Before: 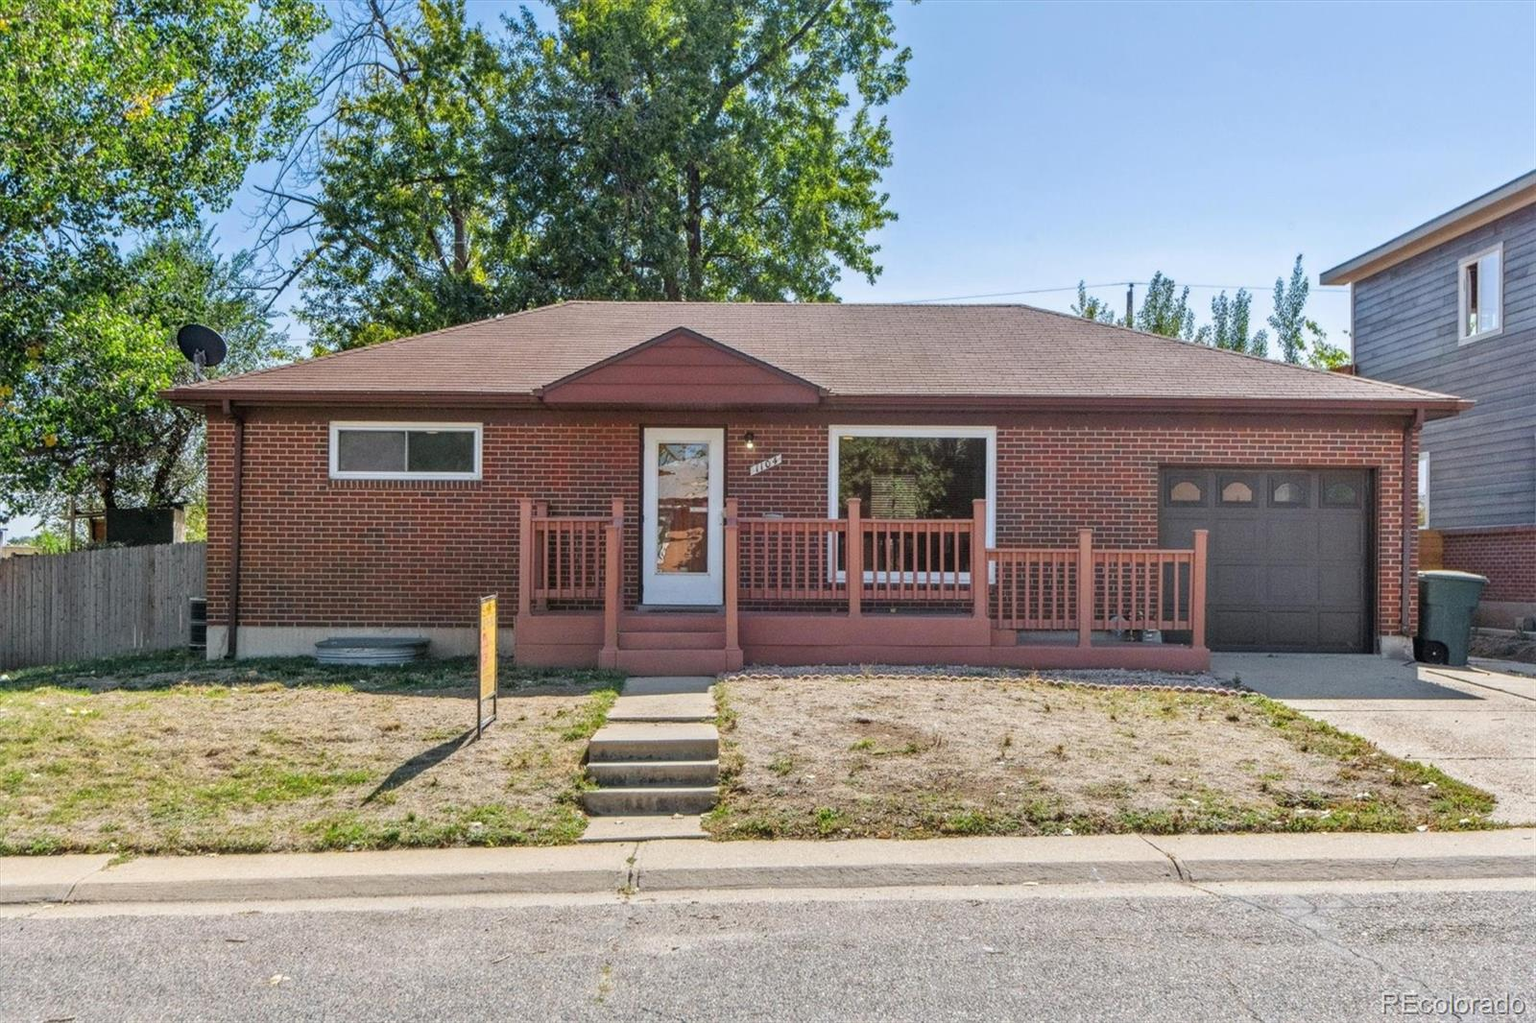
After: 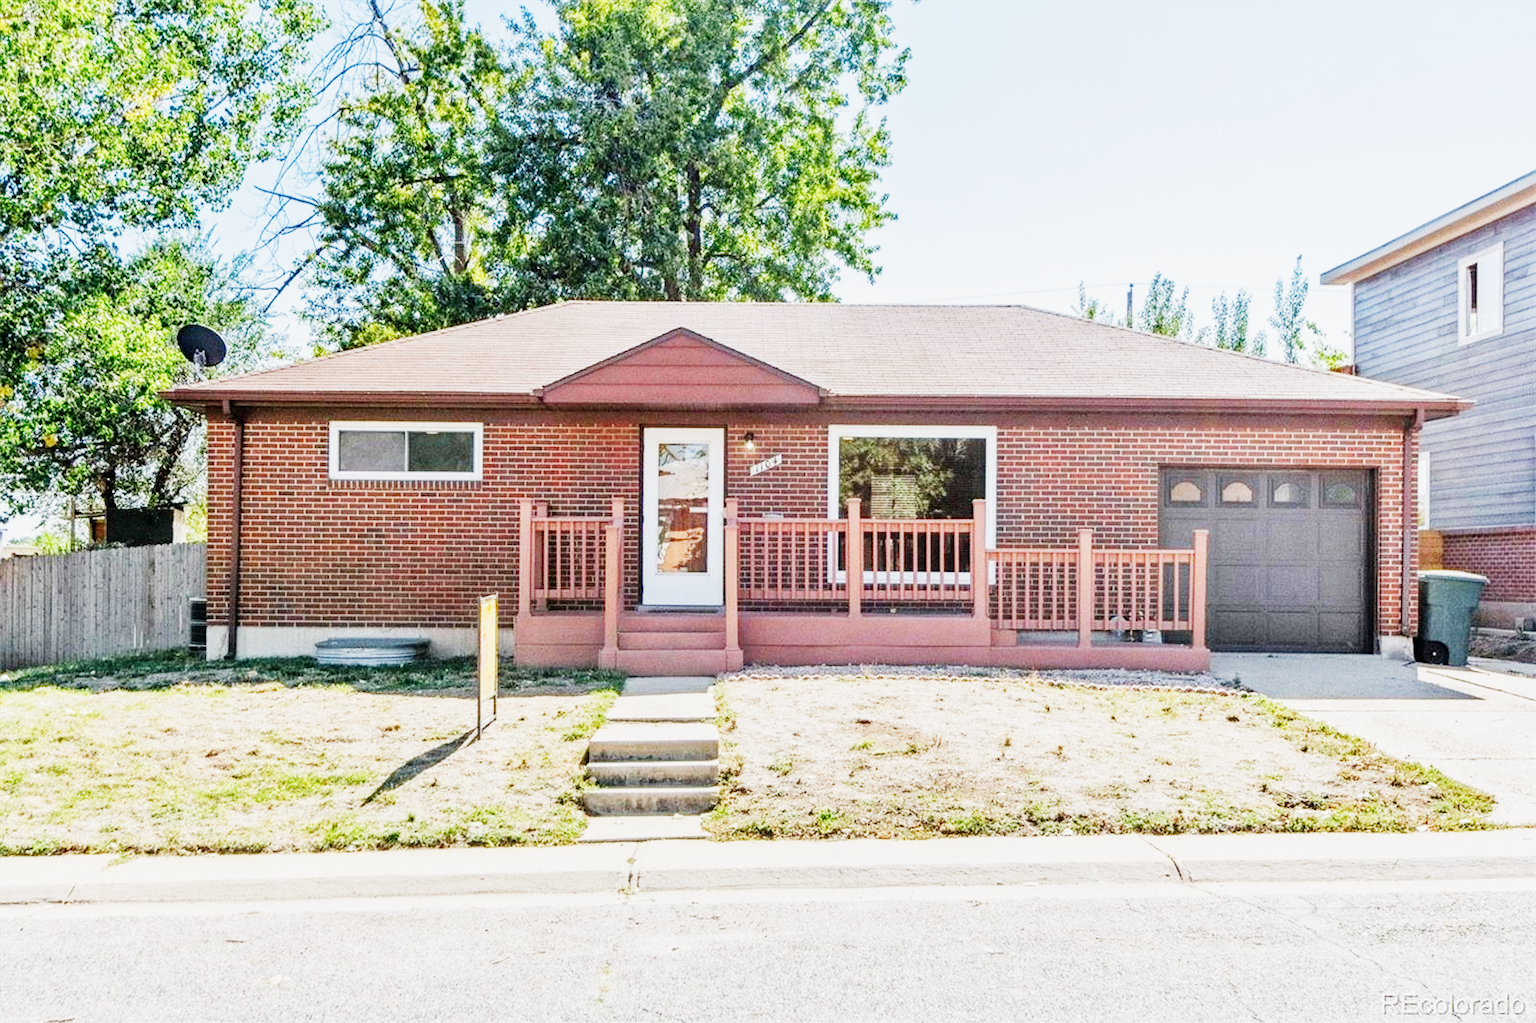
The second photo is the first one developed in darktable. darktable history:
exposure: black level correction 0, exposure 1.45 EV, compensate exposure bias true, compensate highlight preservation false
sigmoid: contrast 1.81, skew -0.21, preserve hue 0%, red attenuation 0.1, red rotation 0.035, green attenuation 0.1, green rotation -0.017, blue attenuation 0.15, blue rotation -0.052, base primaries Rec2020
